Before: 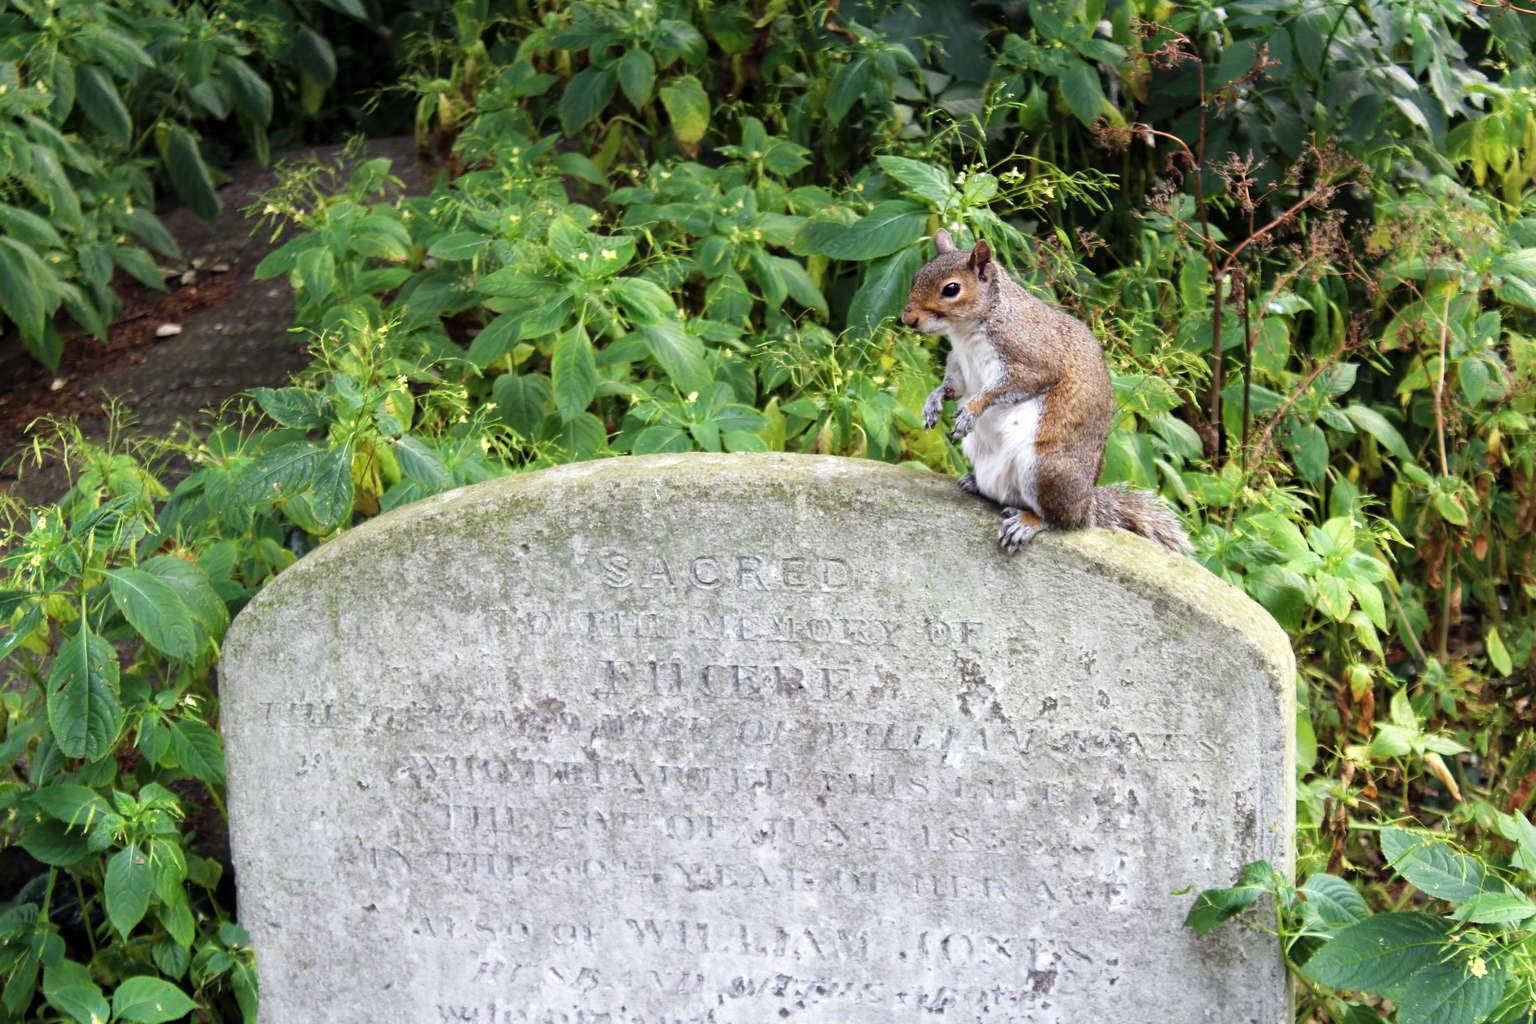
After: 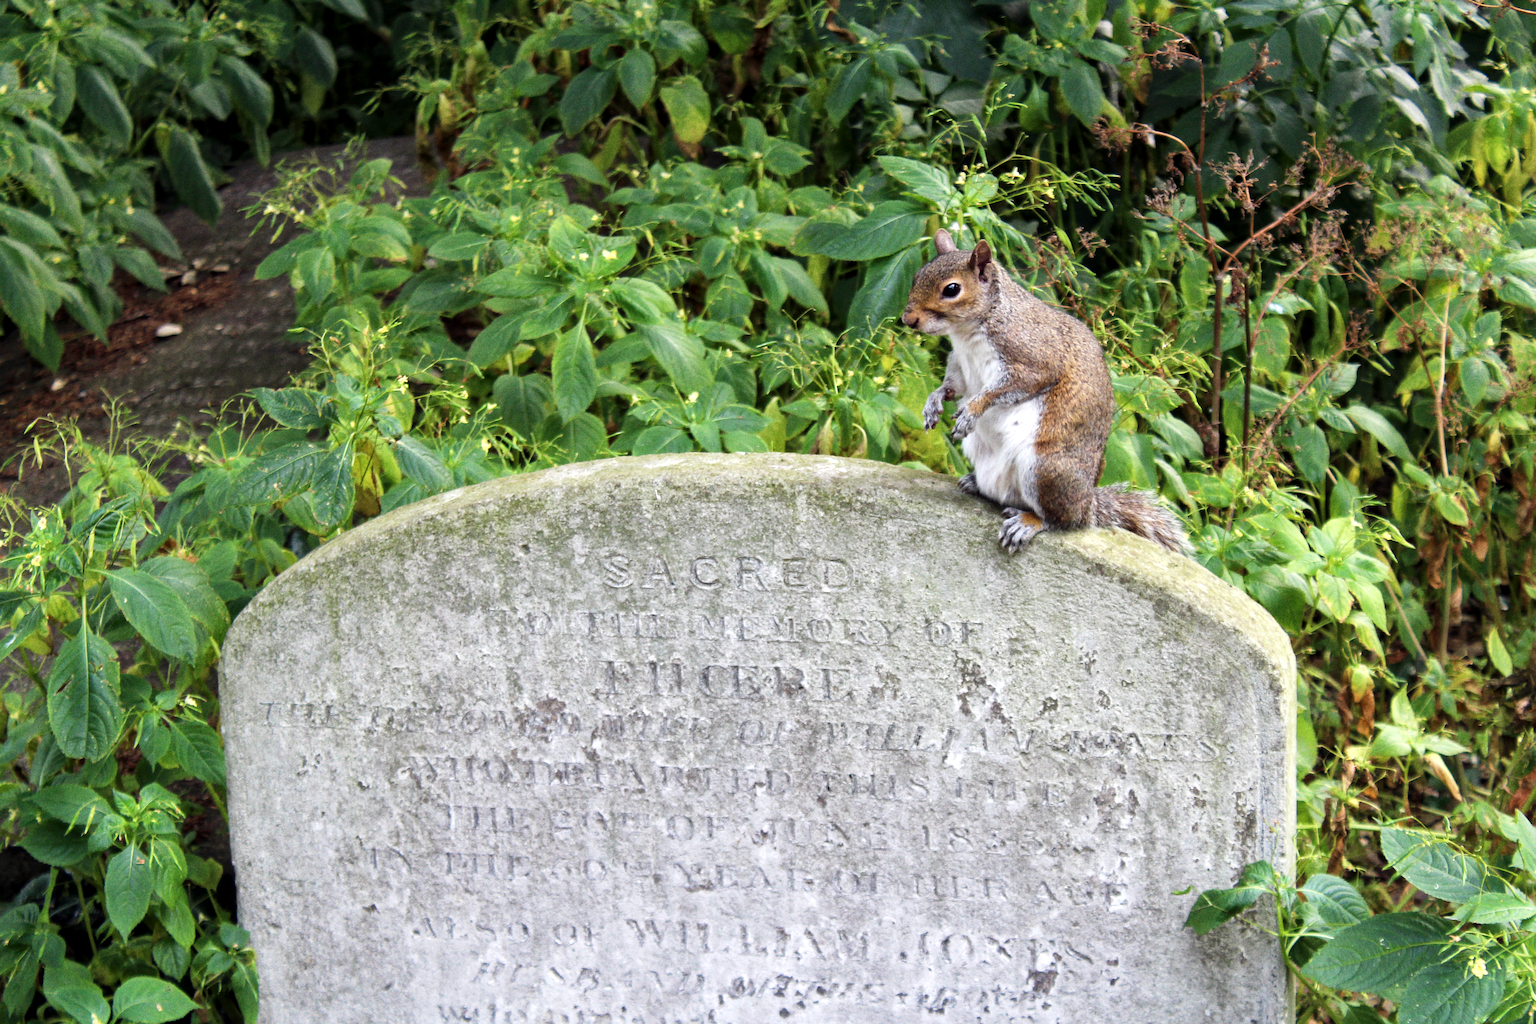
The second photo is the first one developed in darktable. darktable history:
grain: on, module defaults
local contrast: mode bilateral grid, contrast 20, coarseness 50, detail 120%, midtone range 0.2
